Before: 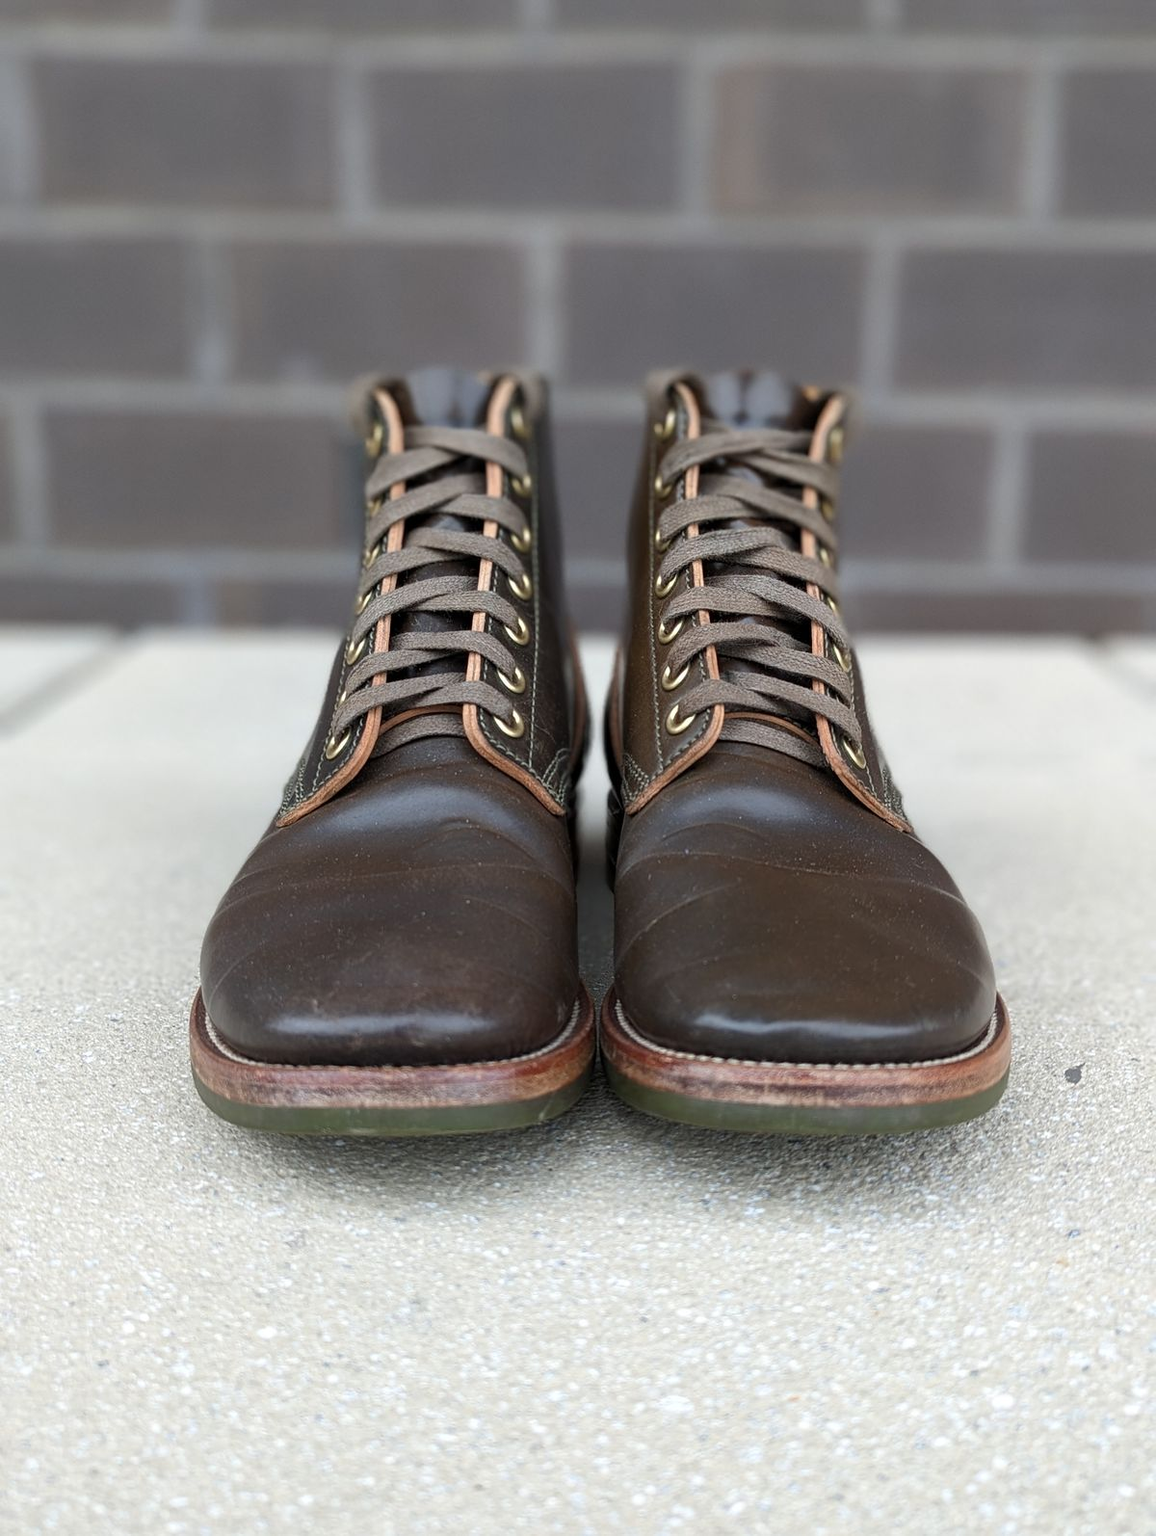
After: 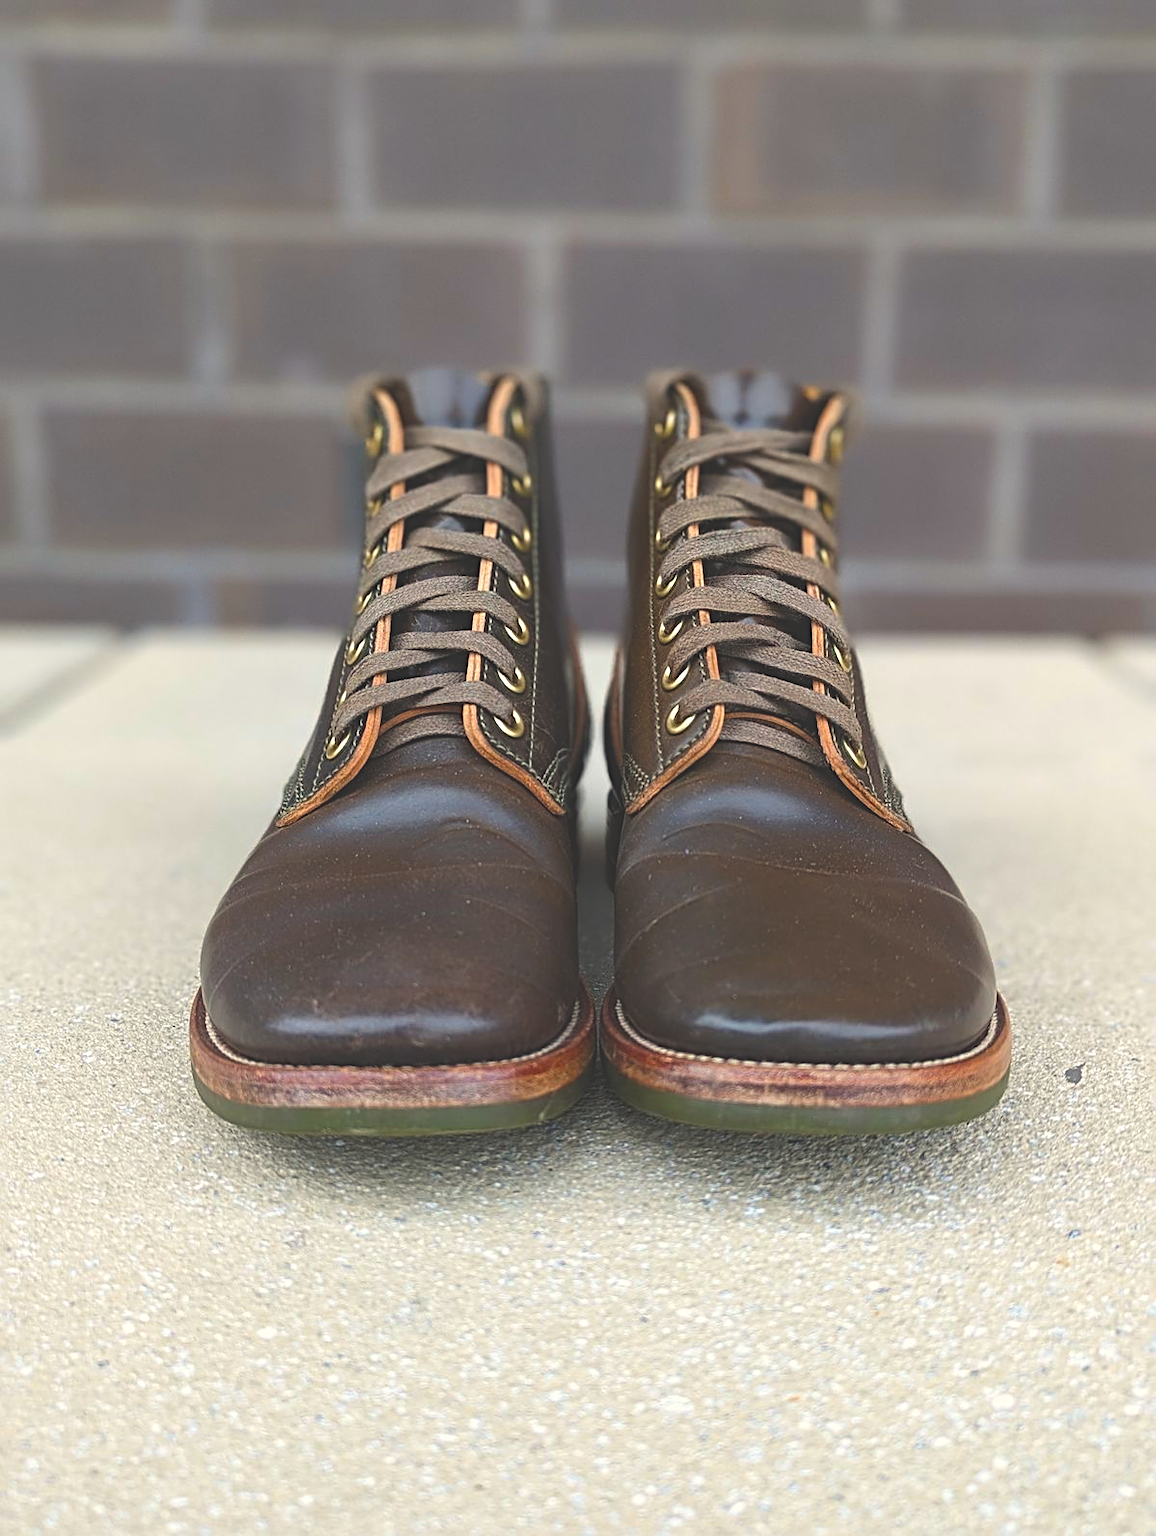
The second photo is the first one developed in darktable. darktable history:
exposure: black level correction -0.031, compensate highlight preservation false
color balance rgb: highlights gain › chroma 2.017%, highlights gain › hue 73.95°, perceptual saturation grading › global saturation 30.333%, global vibrance 34.897%
sharpen: radius 3.106
